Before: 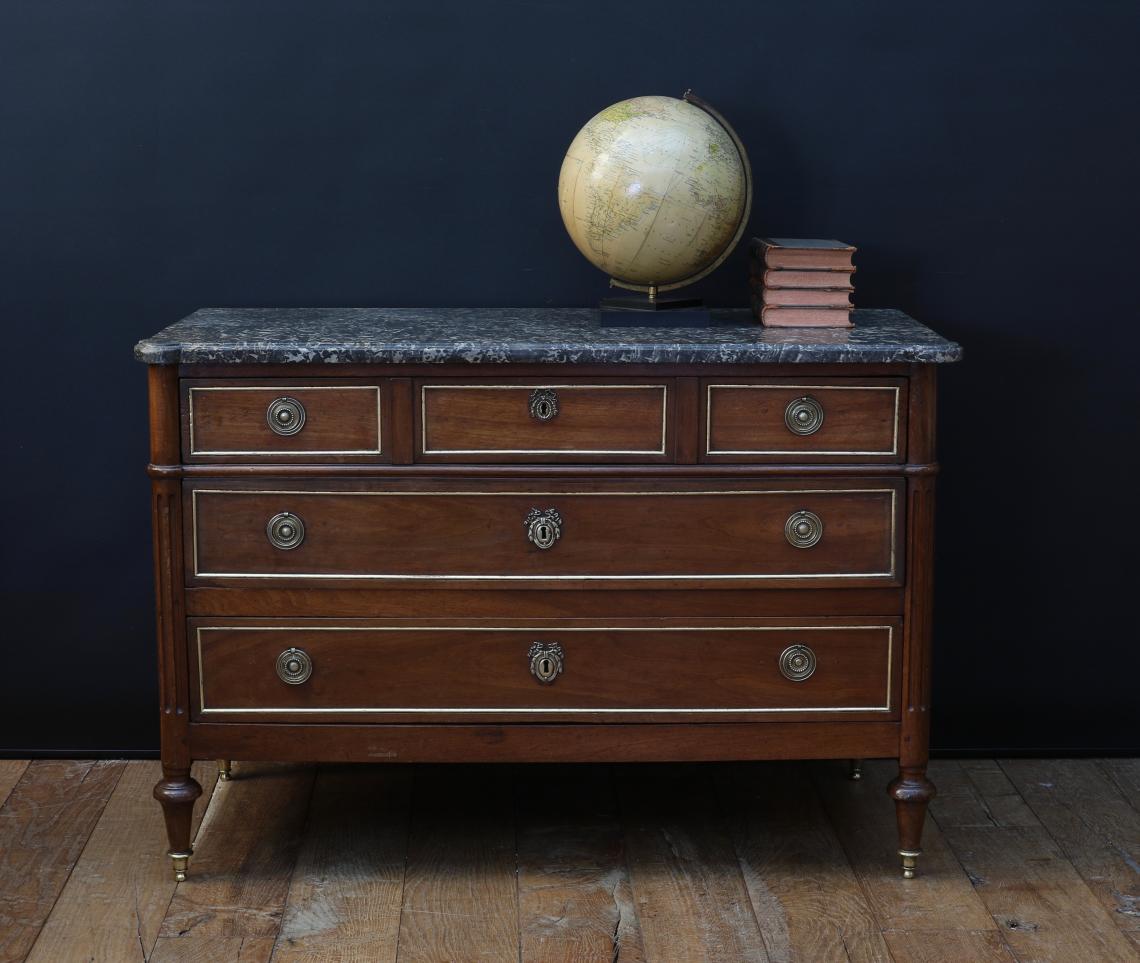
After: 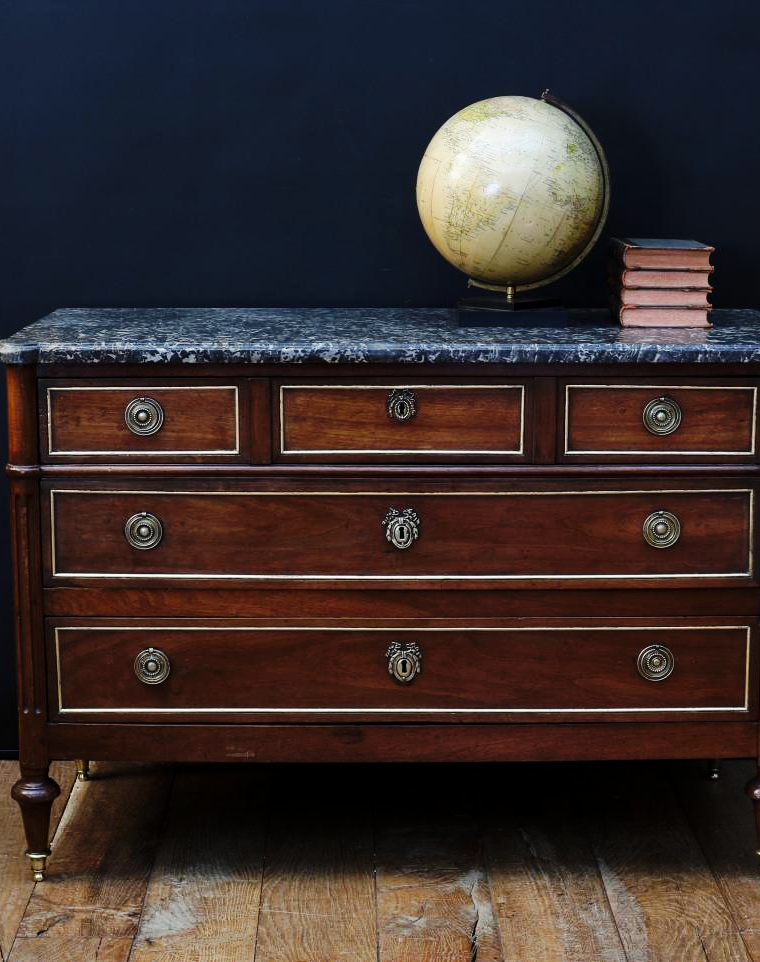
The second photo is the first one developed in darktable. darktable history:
crop and rotate: left 12.506%, right 20.772%
base curve: curves: ch0 [(0, 0) (0.036, 0.025) (0.121, 0.166) (0.206, 0.329) (0.605, 0.79) (1, 1)], preserve colors none
local contrast: mode bilateral grid, contrast 21, coarseness 51, detail 120%, midtone range 0.2
